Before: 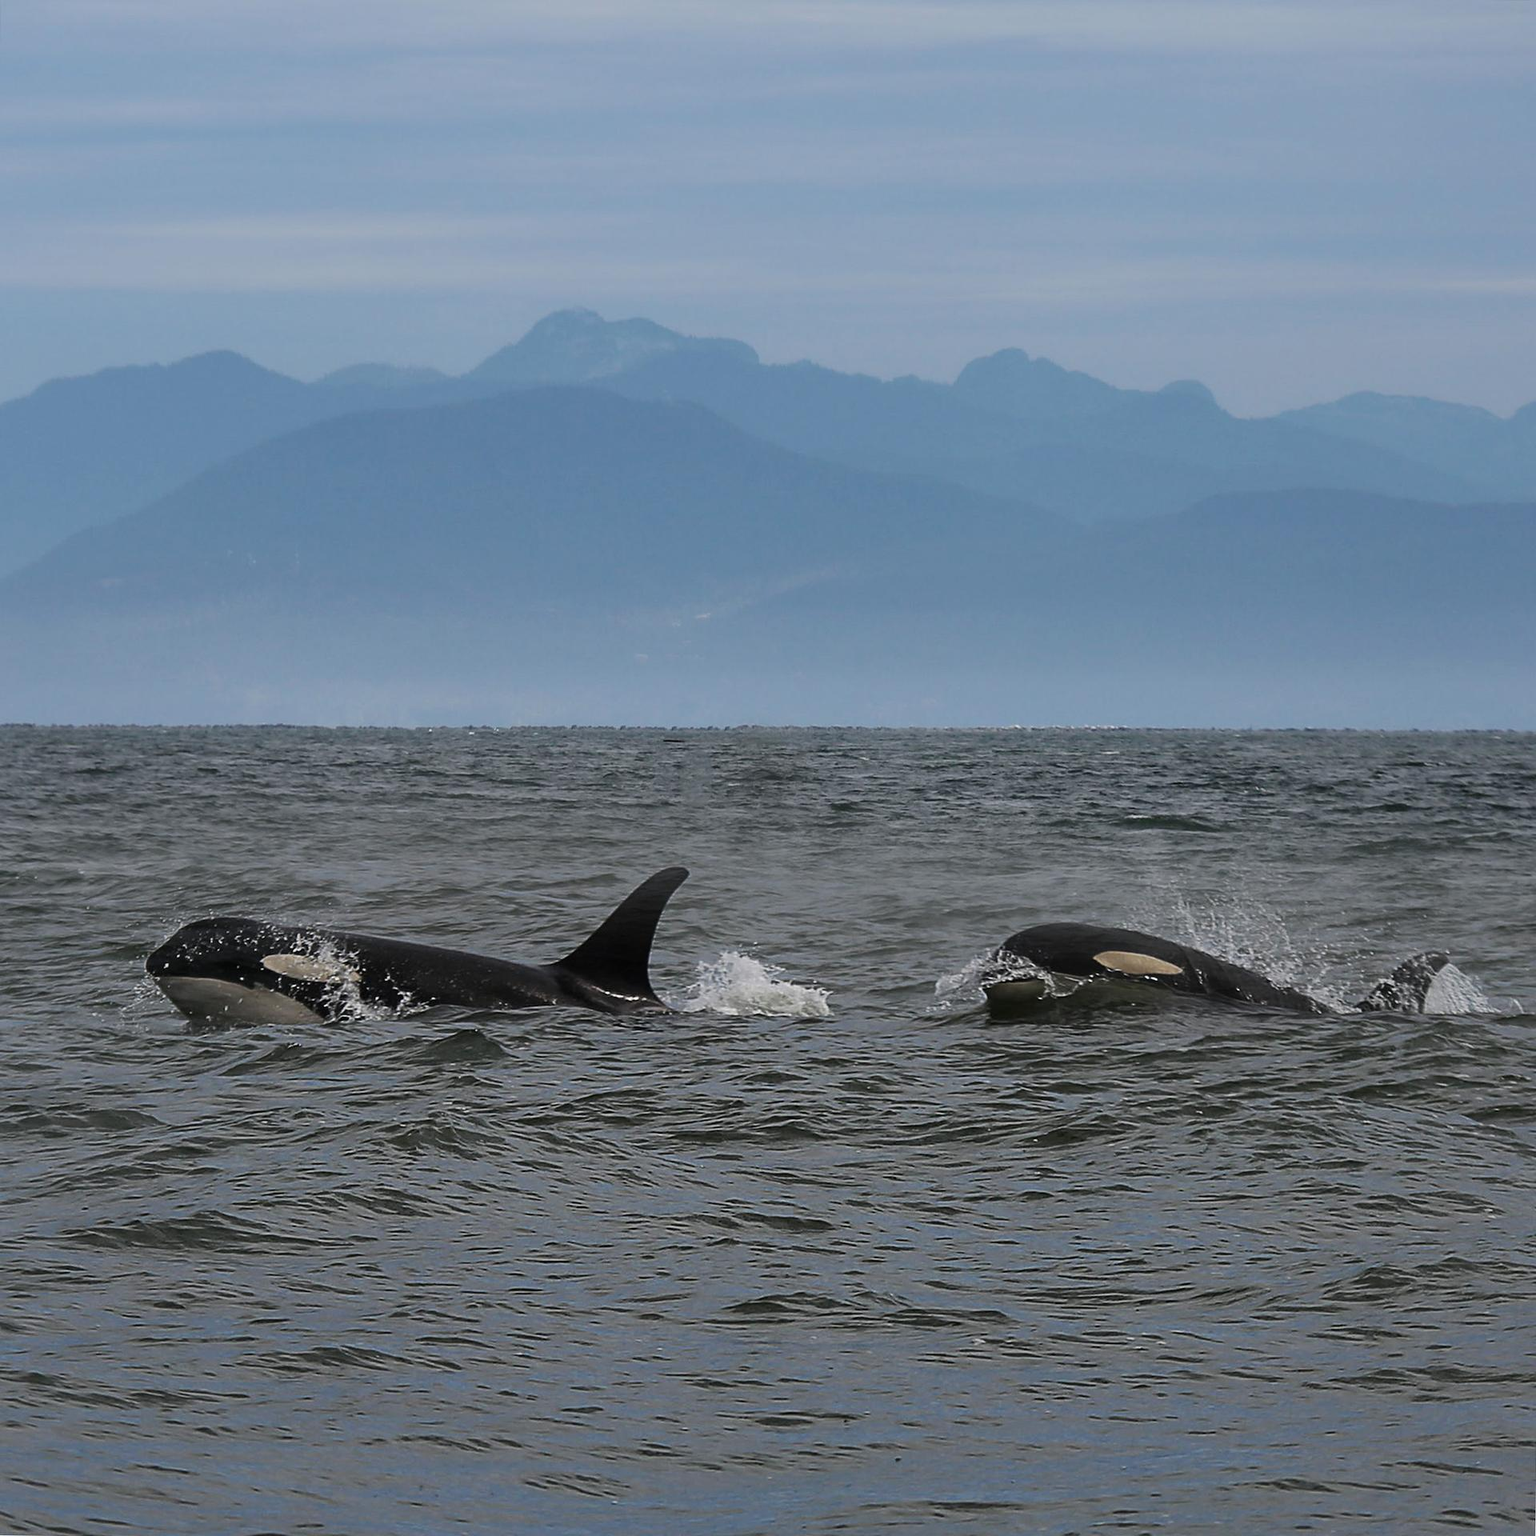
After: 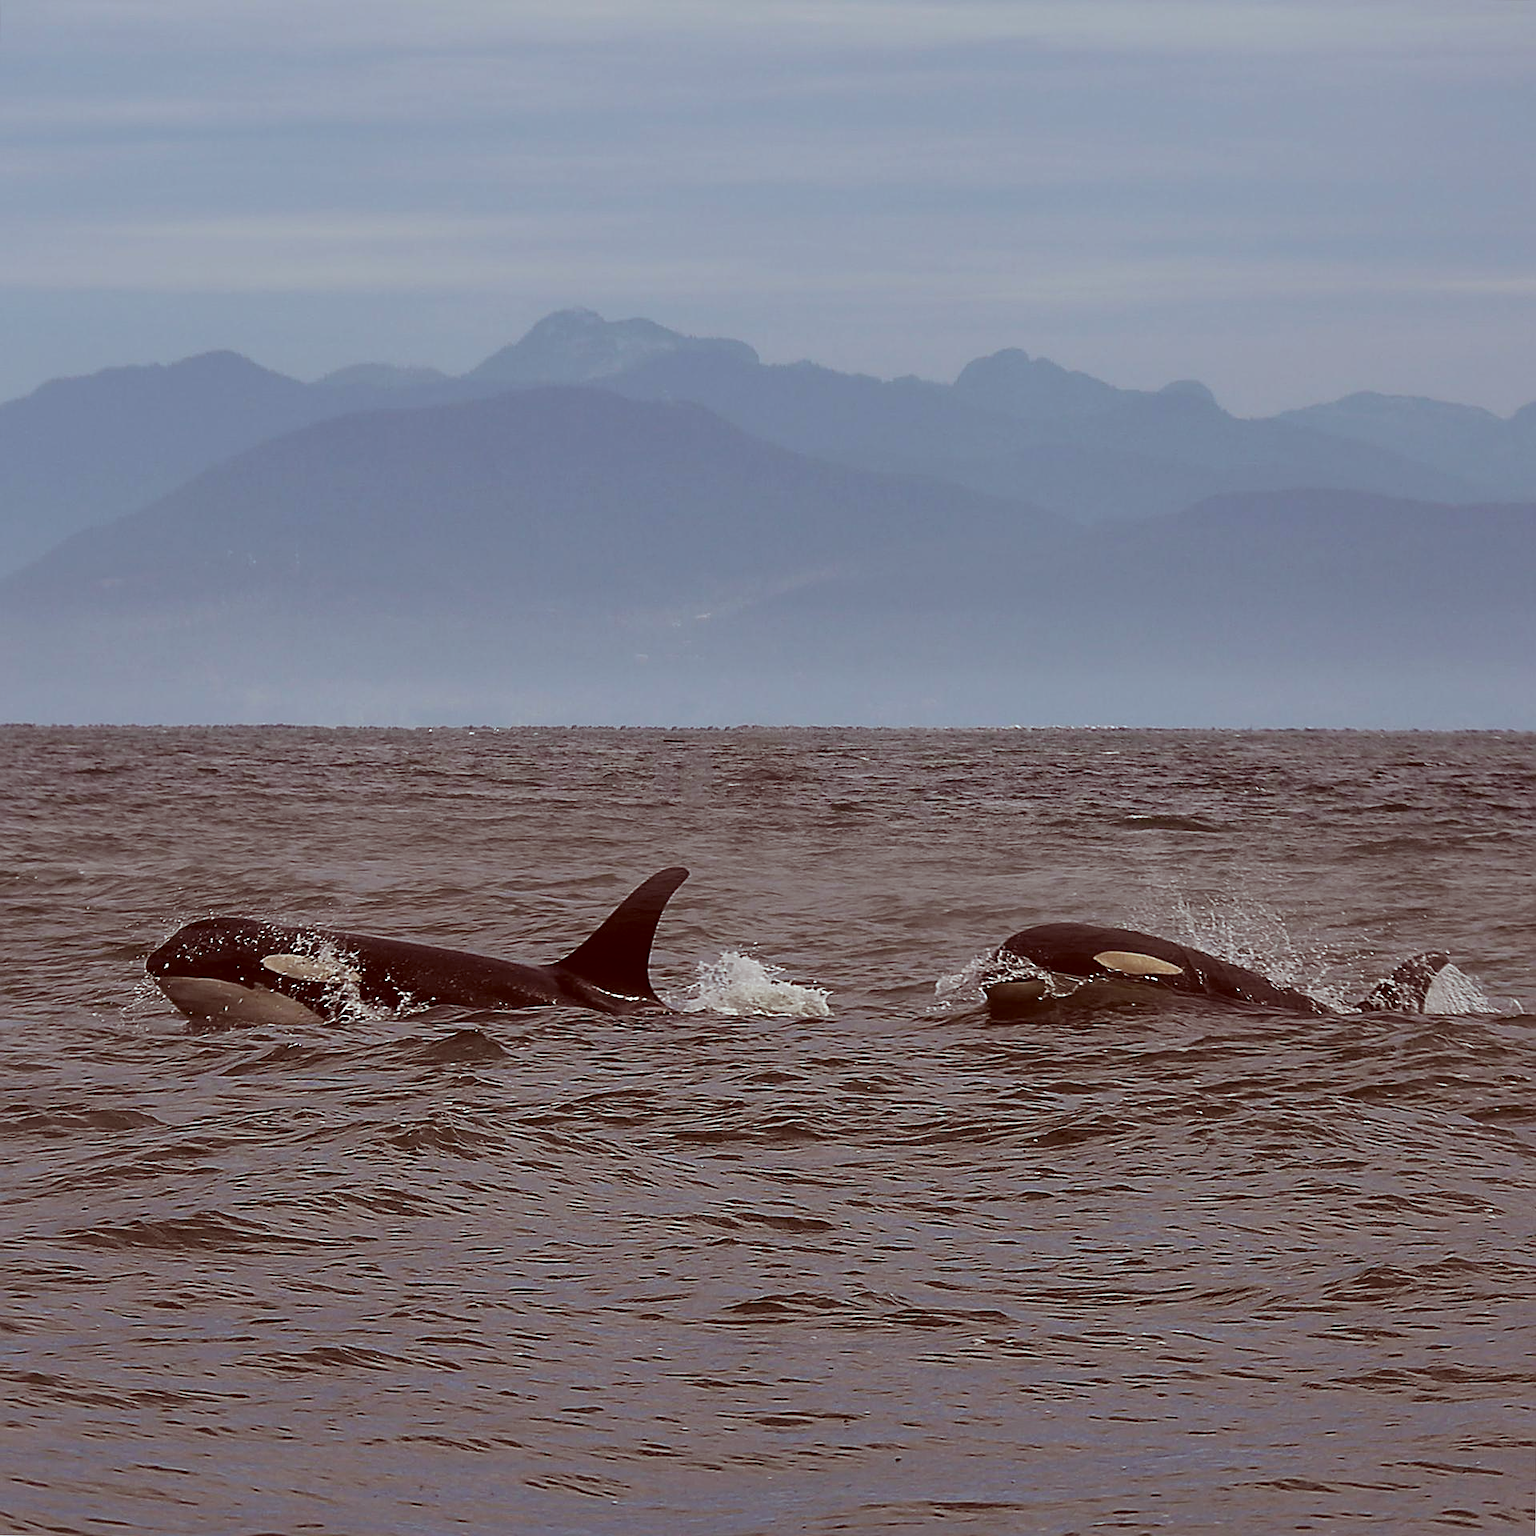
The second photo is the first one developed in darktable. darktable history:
color correction: highlights a* -7.19, highlights b* -0.217, shadows a* 20.55, shadows b* 11.79
sharpen: on, module defaults
